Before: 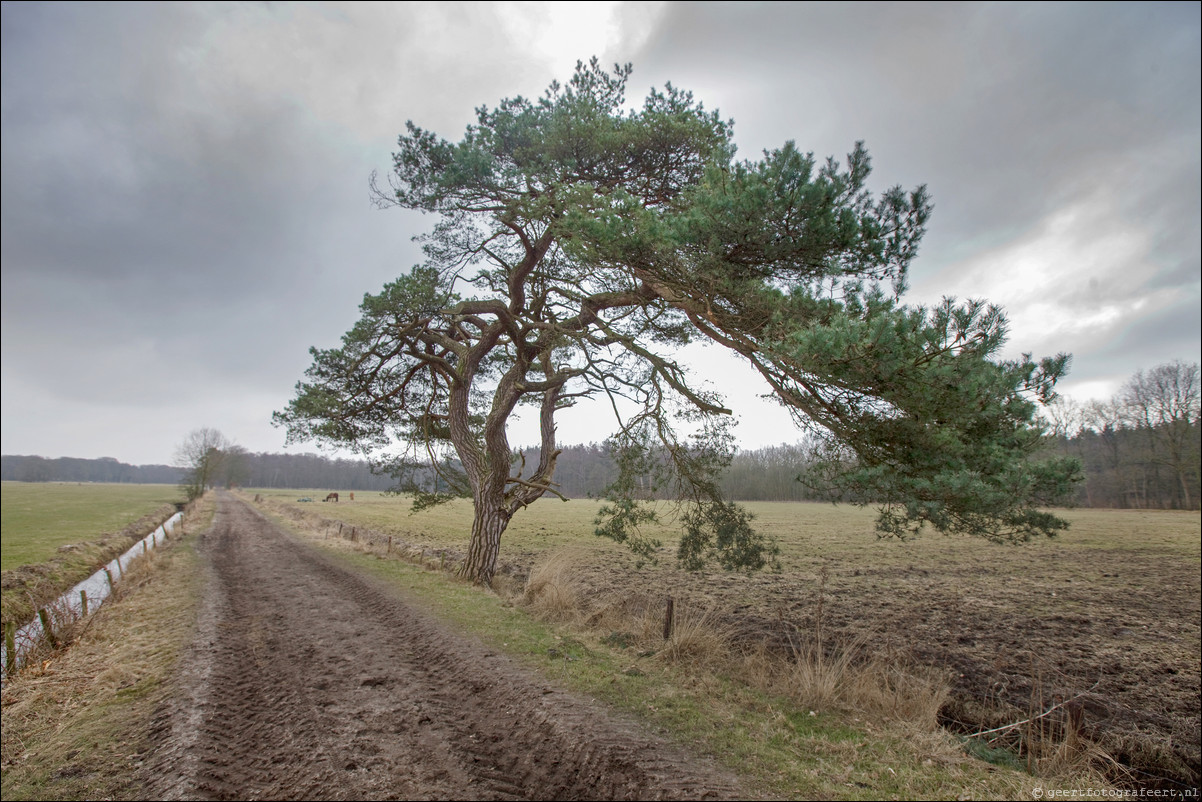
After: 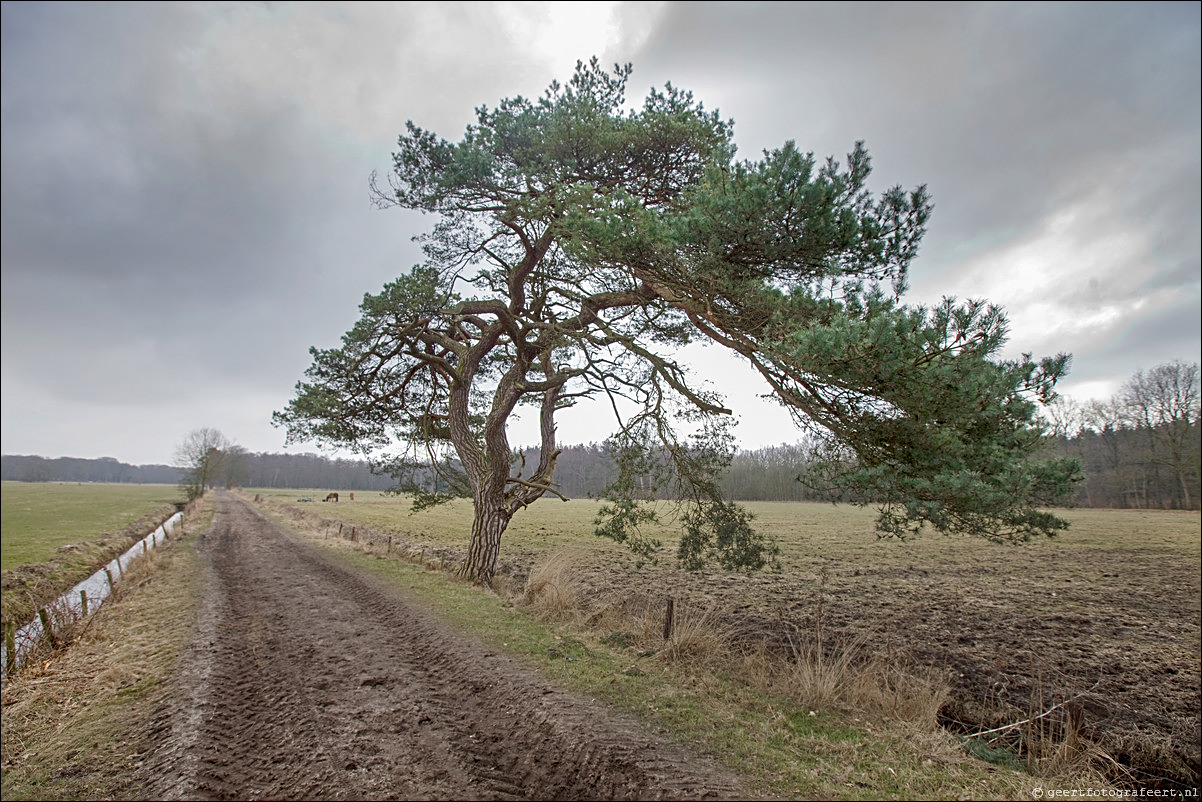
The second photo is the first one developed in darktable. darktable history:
contrast equalizer: octaves 7, y [[0.518, 0.517, 0.501, 0.5, 0.5, 0.5], [0.5 ×6], [0.5 ×6], [0 ×6], [0 ×6]], mix 0.296
sharpen: on, module defaults
